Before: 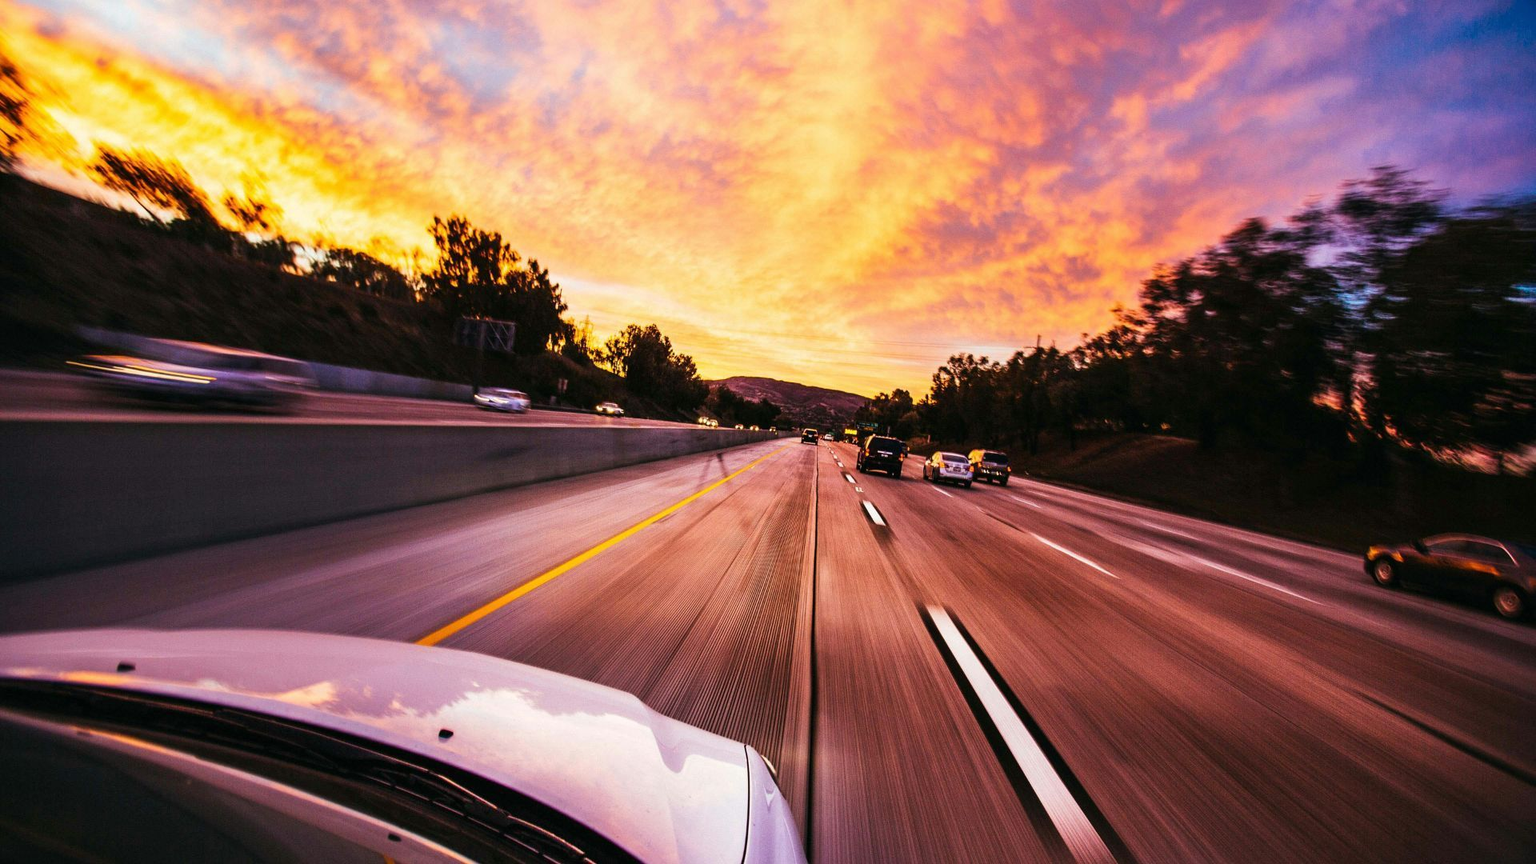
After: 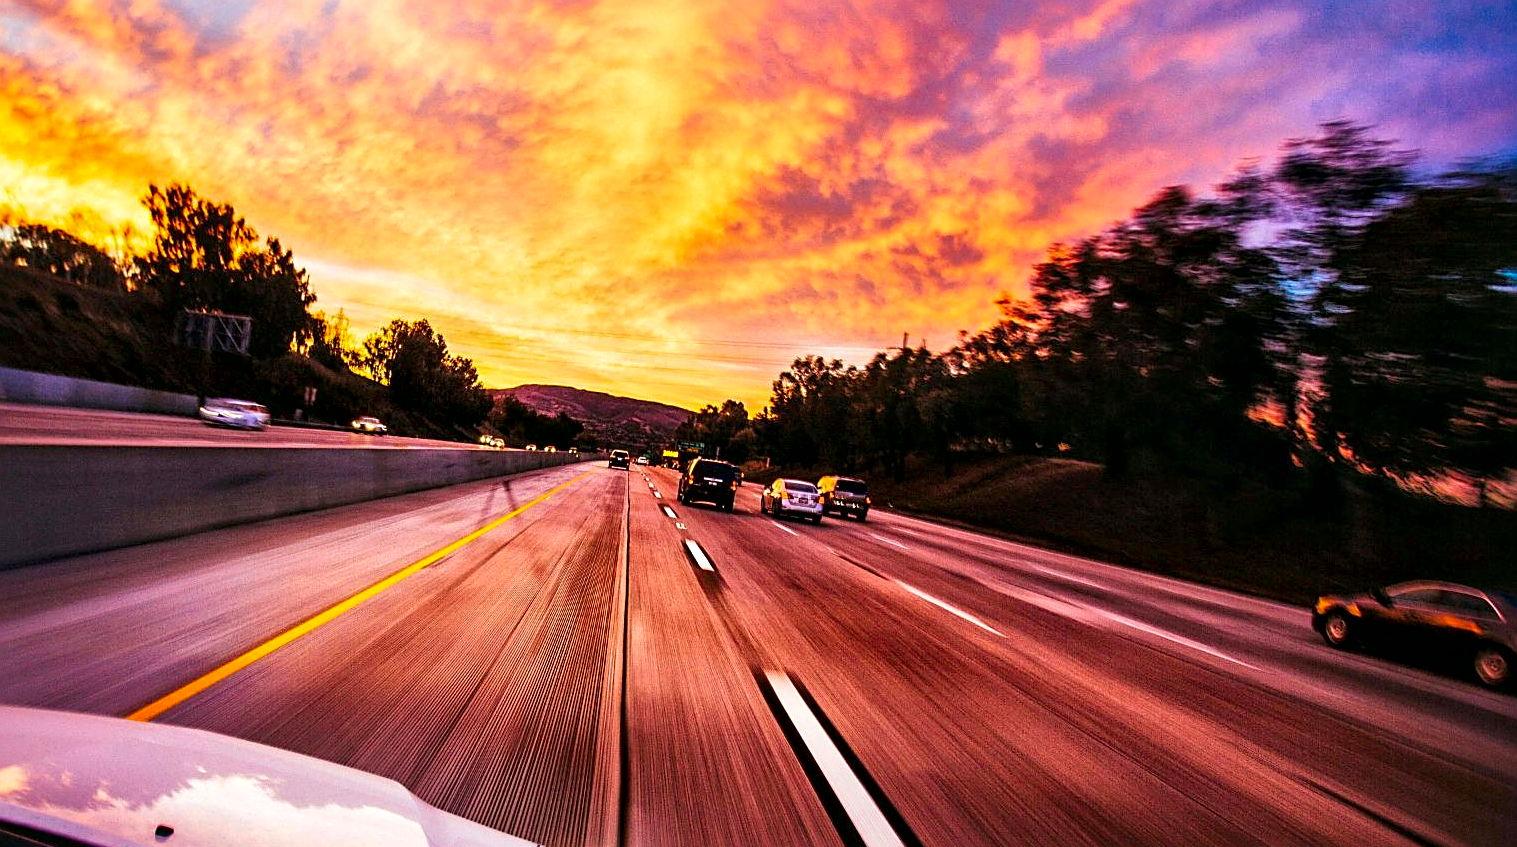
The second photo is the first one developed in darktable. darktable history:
local contrast: mode bilateral grid, contrast 20, coarseness 49, detail 173%, midtone range 0.2
sharpen: on, module defaults
color correction: highlights b* 0.017, saturation 1.3
crop and rotate: left 20.499%, top 8.01%, right 0.463%, bottom 13.537%
